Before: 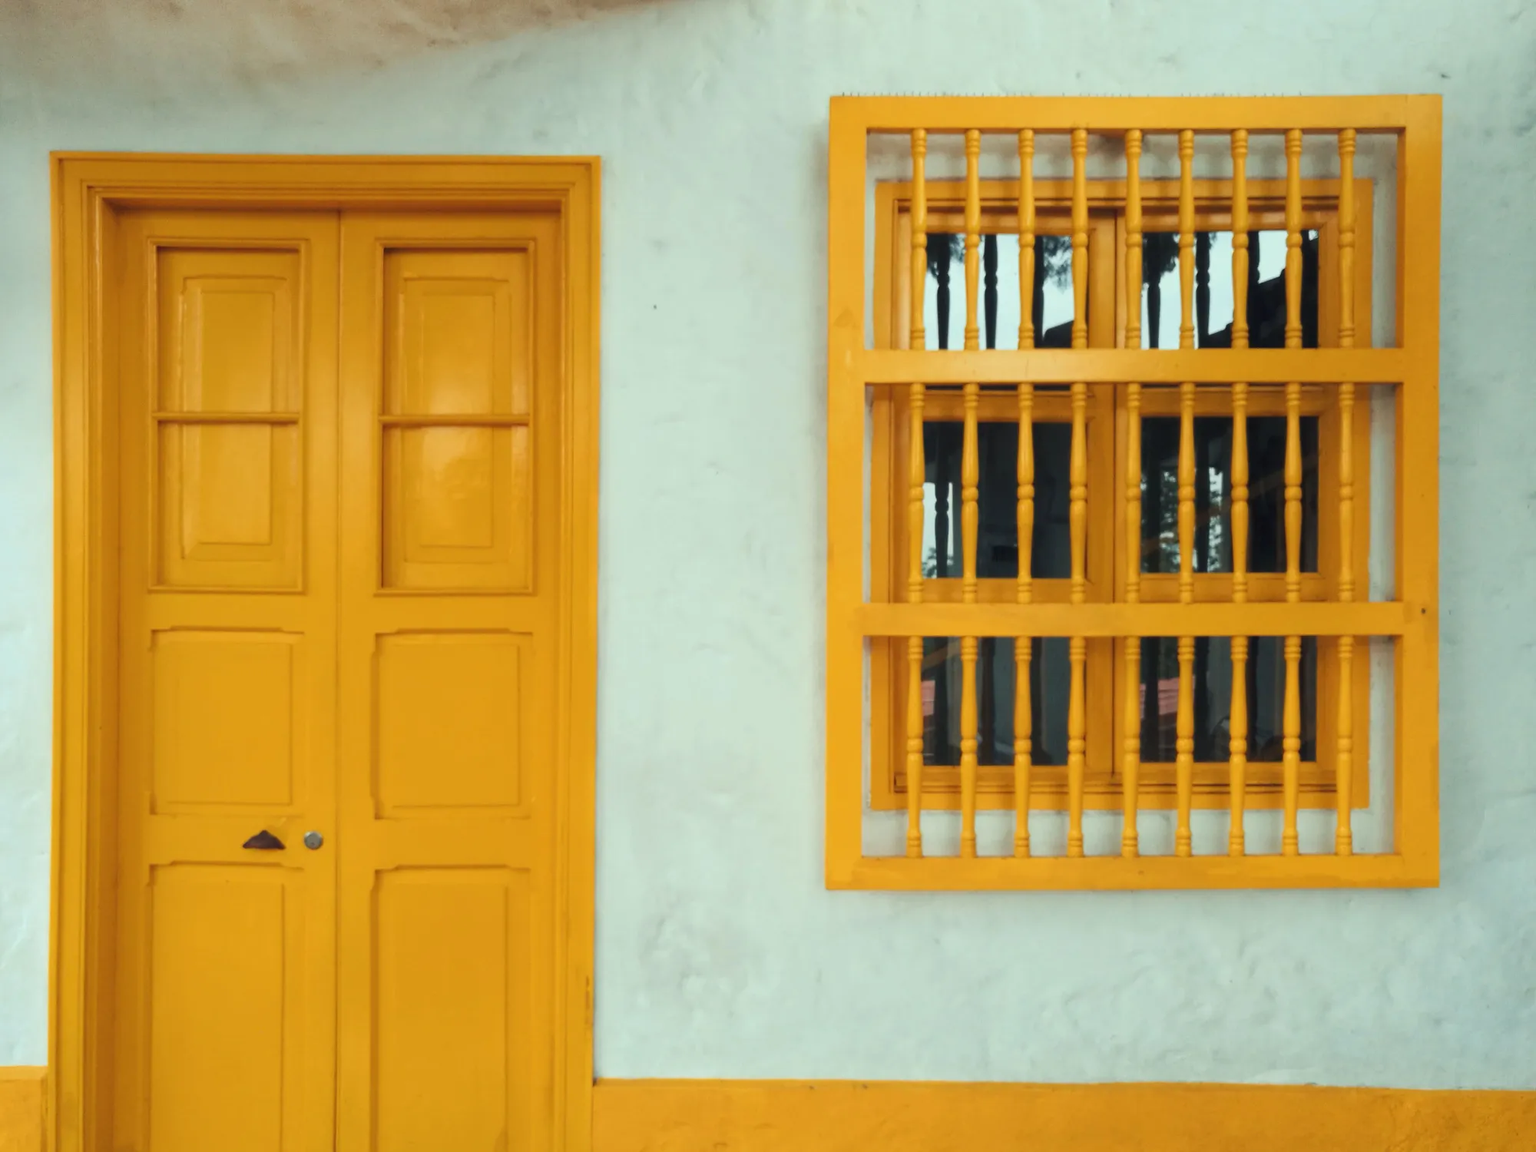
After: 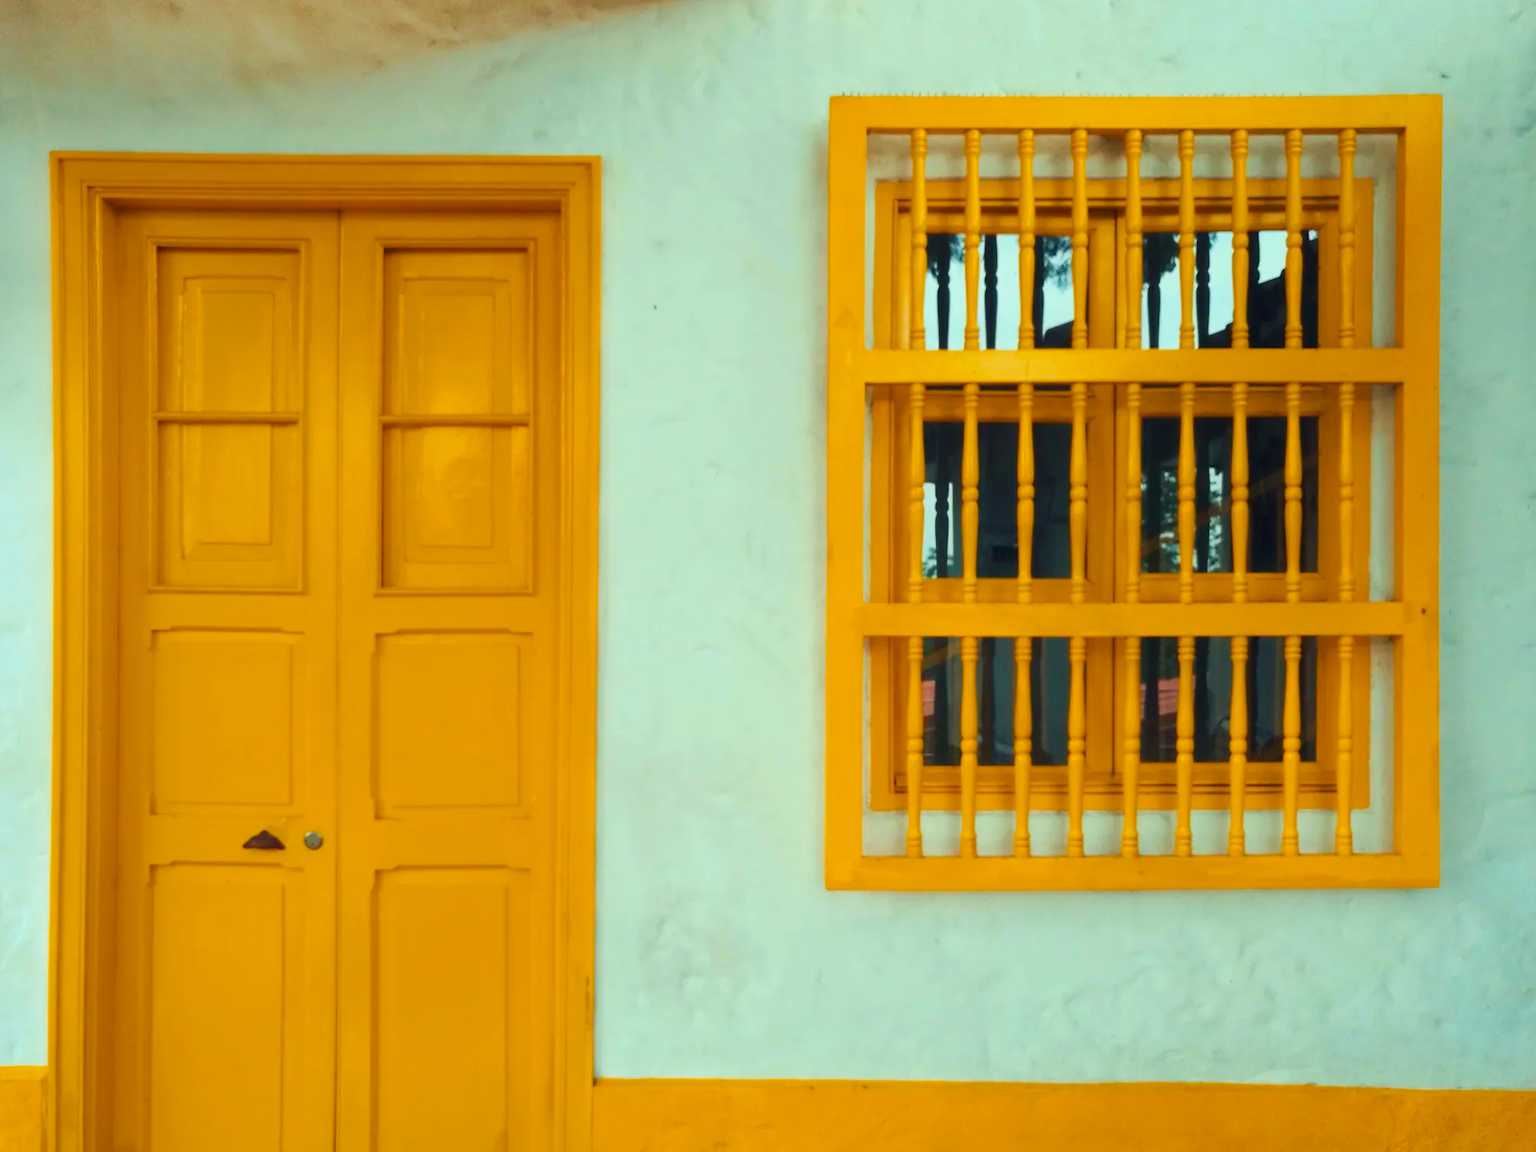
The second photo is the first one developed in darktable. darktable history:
color balance rgb: linear chroma grading › global chroma 15%, perceptual saturation grading › global saturation 30%
velvia: on, module defaults
